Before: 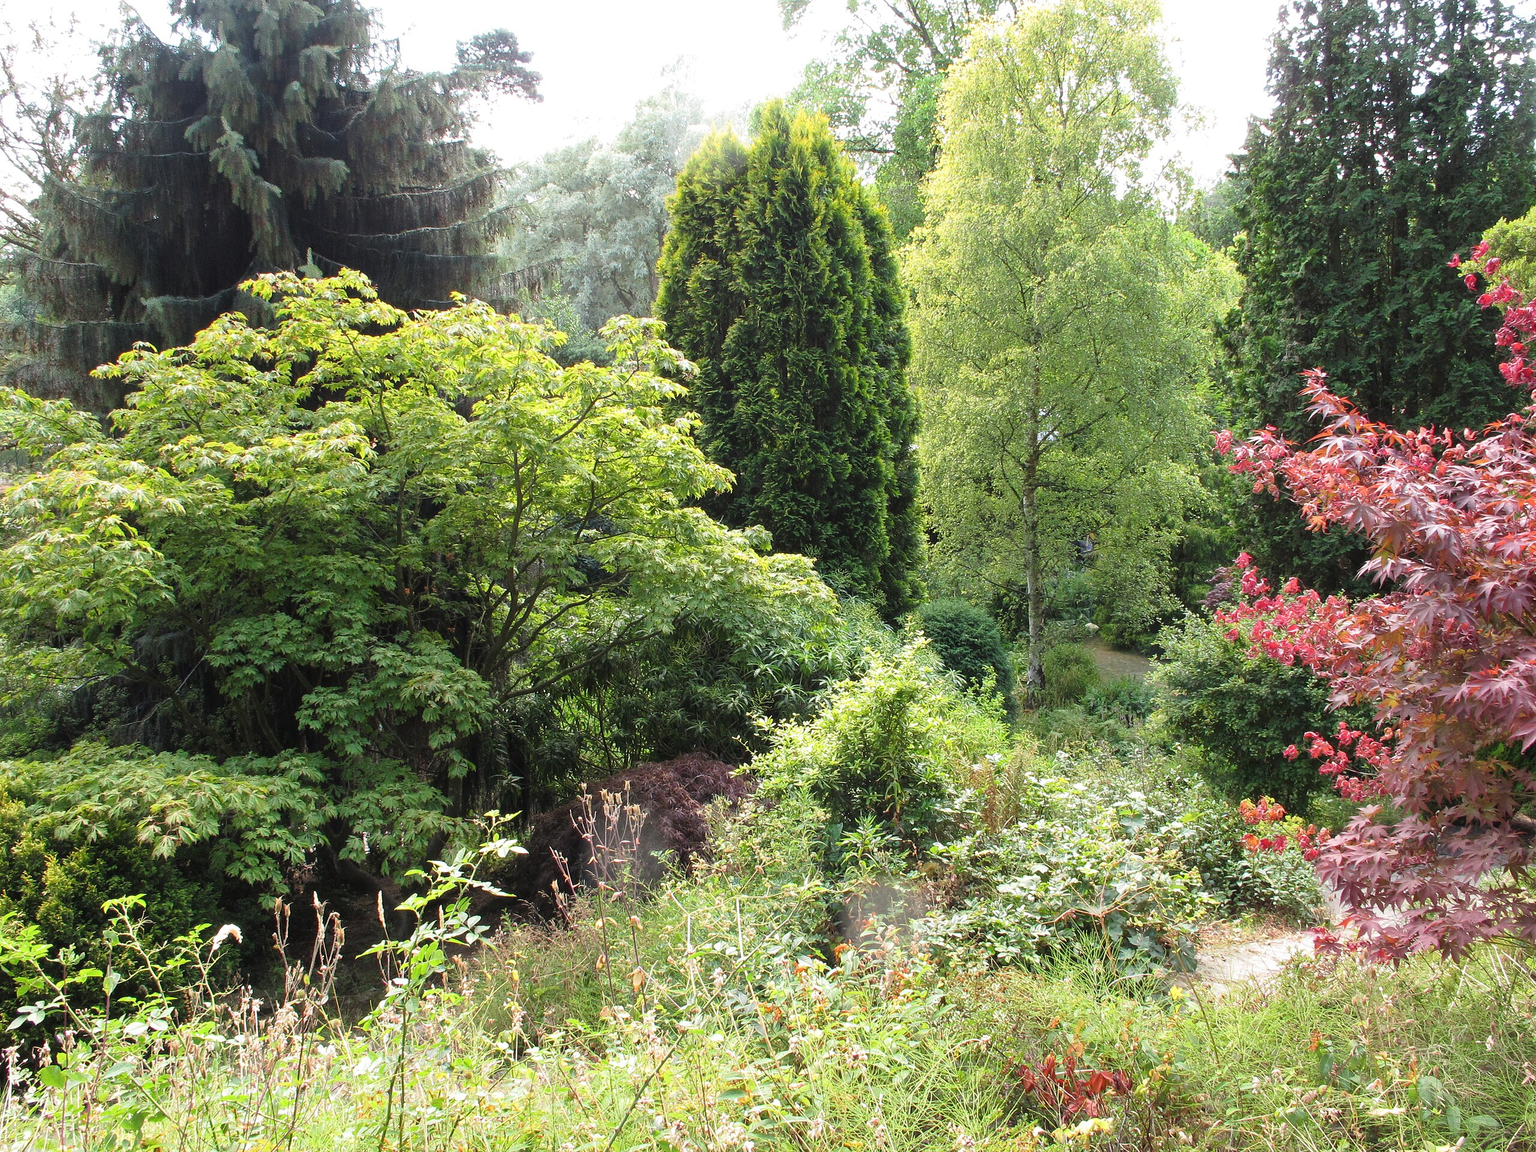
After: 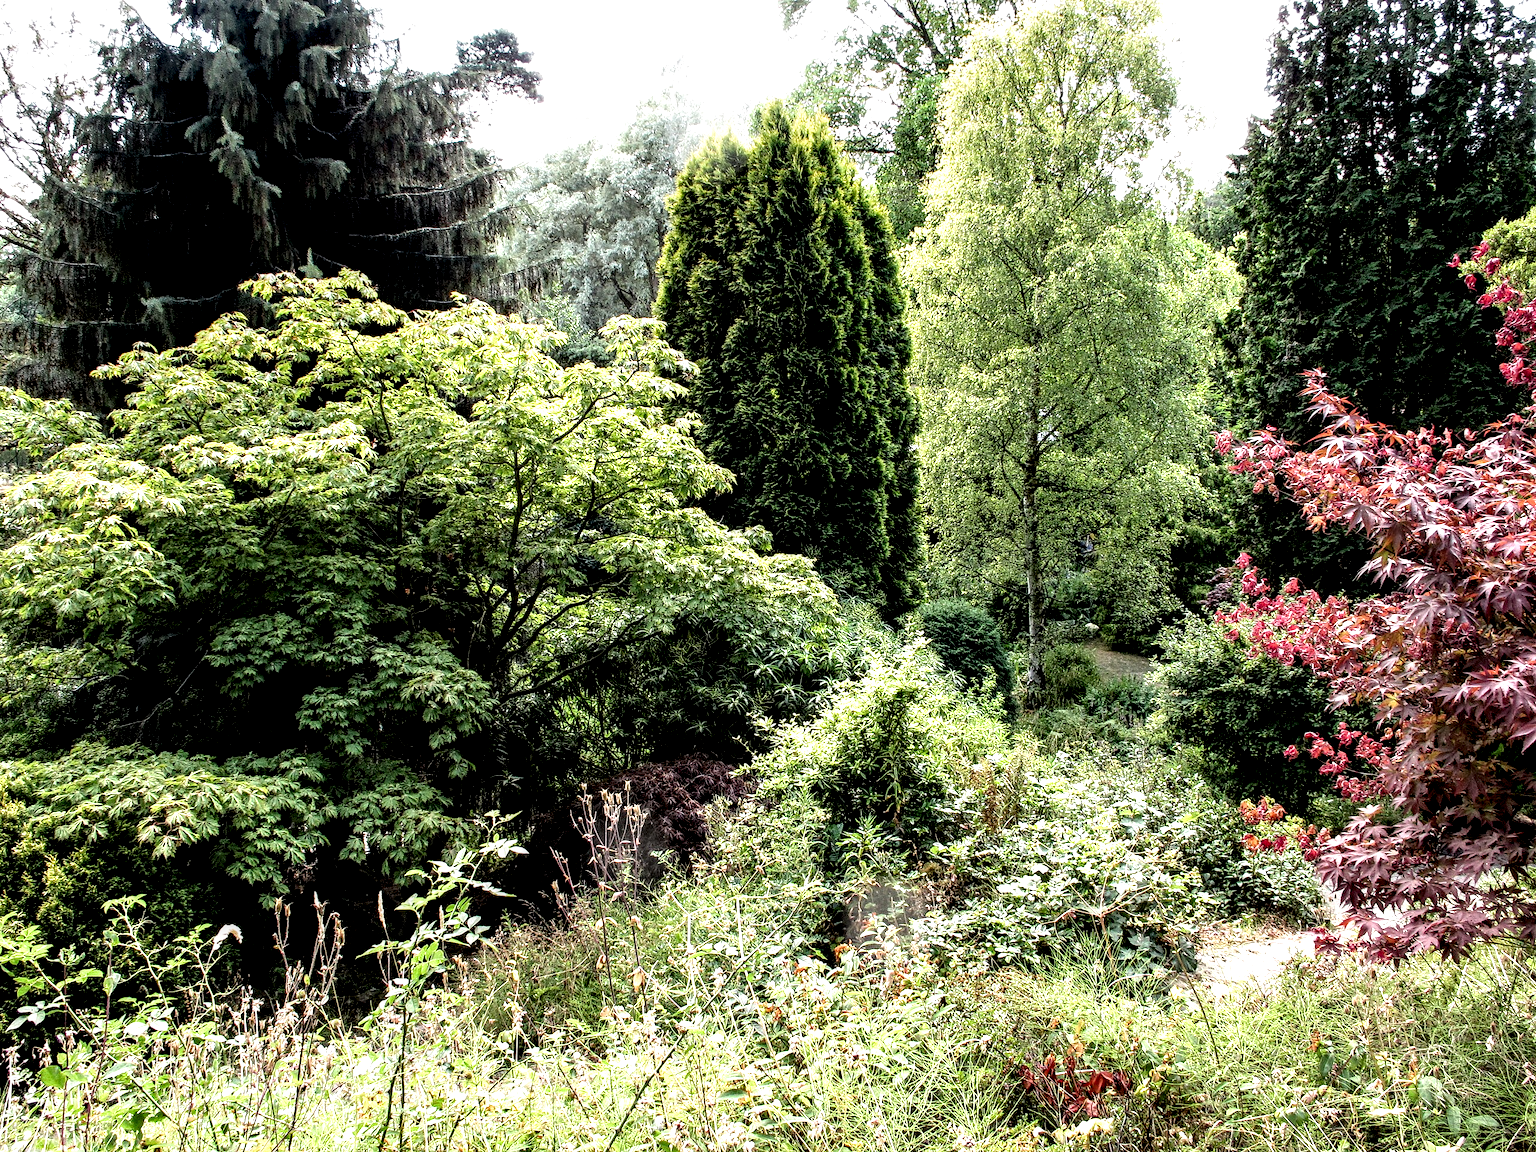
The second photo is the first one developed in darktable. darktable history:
local contrast: shadows 185%, detail 225%
filmic rgb: black relative exposure -12.8 EV, white relative exposure 2.8 EV, threshold 3 EV, target black luminance 0%, hardness 8.54, latitude 70.41%, contrast 1.133, shadows ↔ highlights balance -0.395%, color science v4 (2020), enable highlight reconstruction true
